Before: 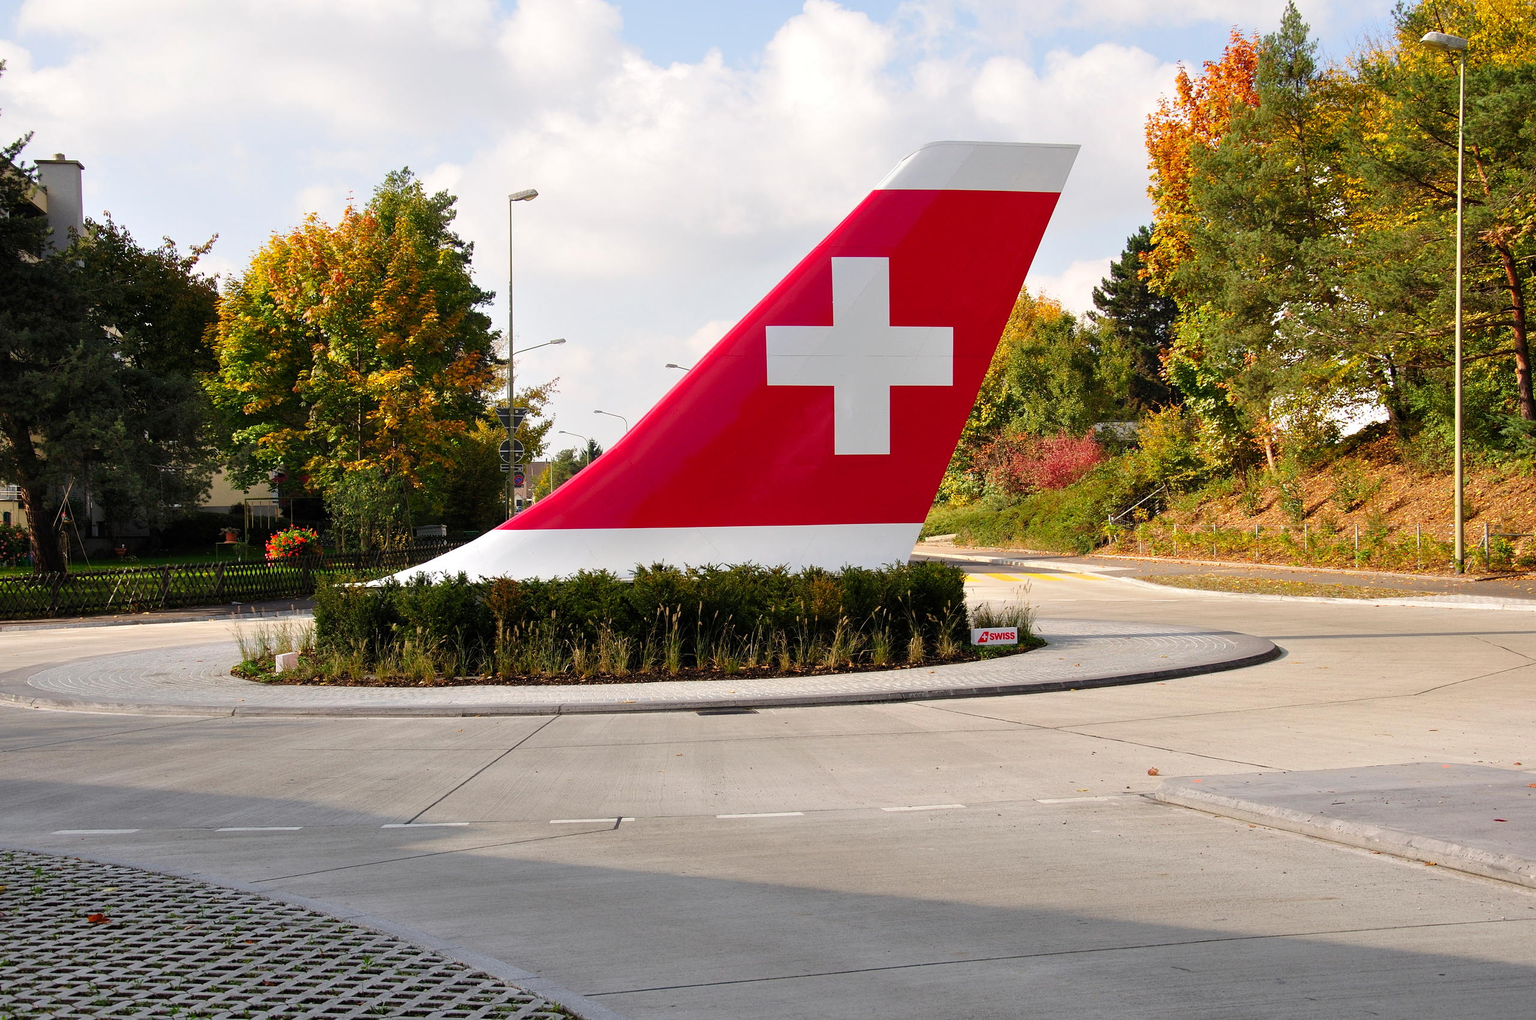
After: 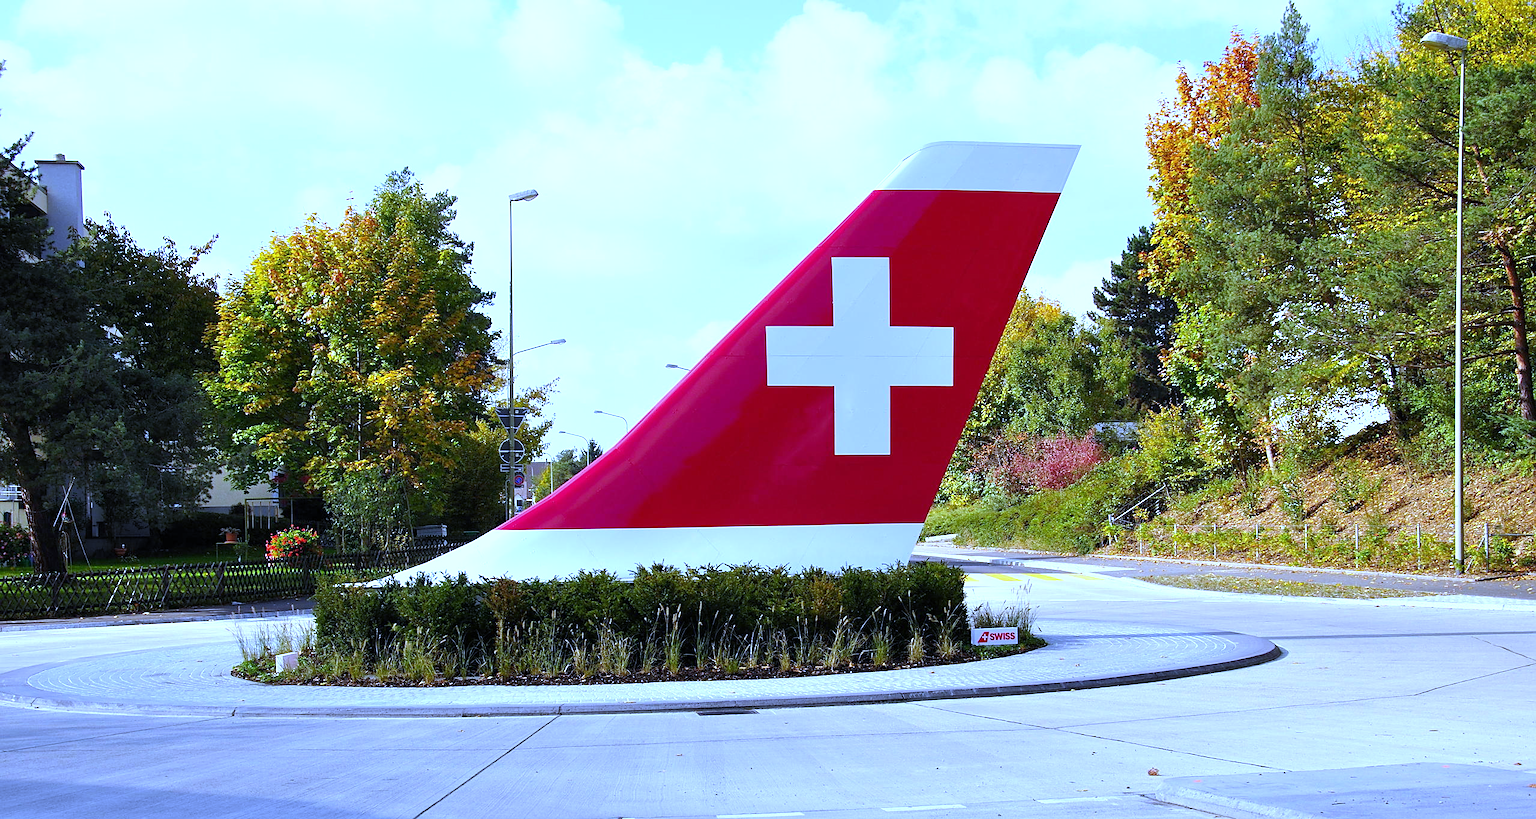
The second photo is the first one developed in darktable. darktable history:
white balance: red 0.766, blue 1.537
exposure: exposure 0.515 EV, compensate highlight preservation false
crop: bottom 19.644%
sharpen: radius 1.864, amount 0.398, threshold 1.271
